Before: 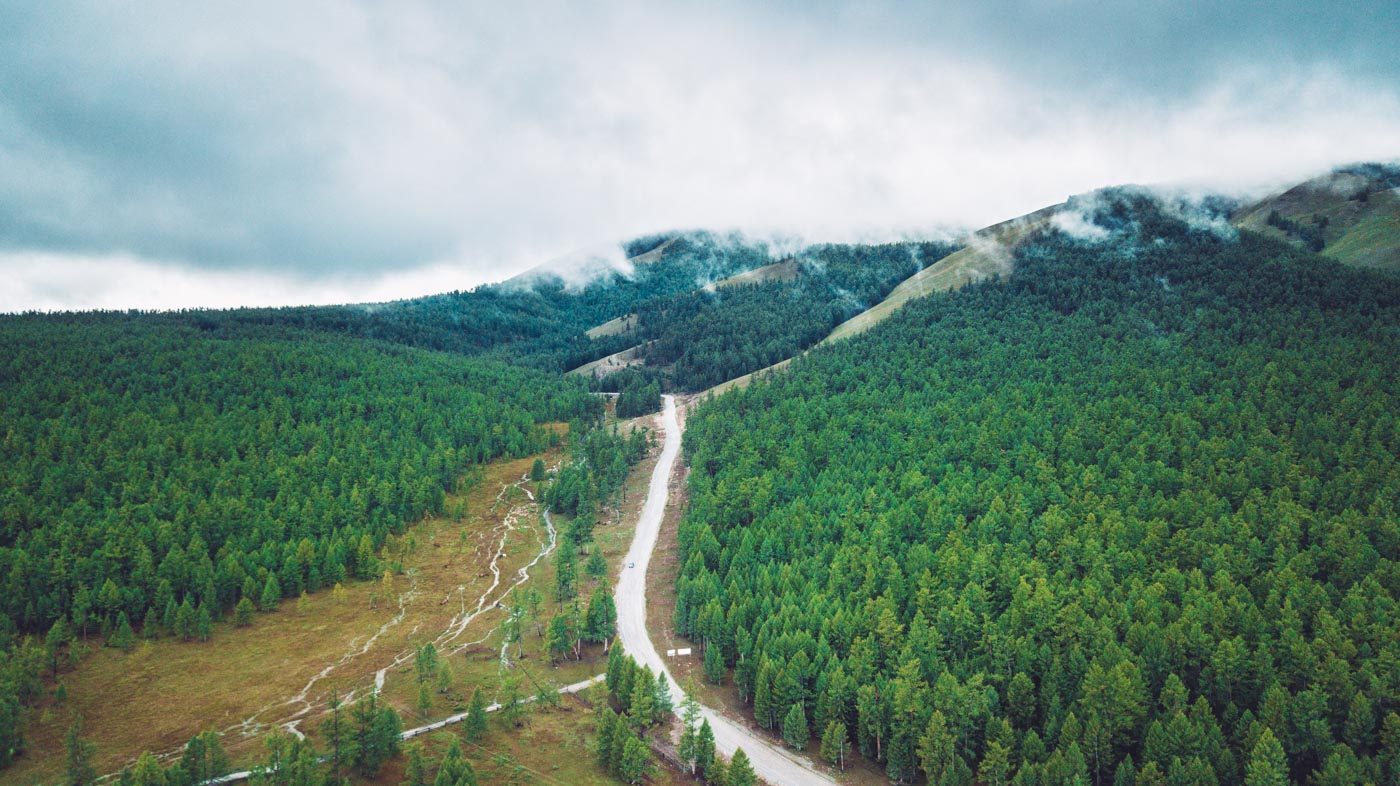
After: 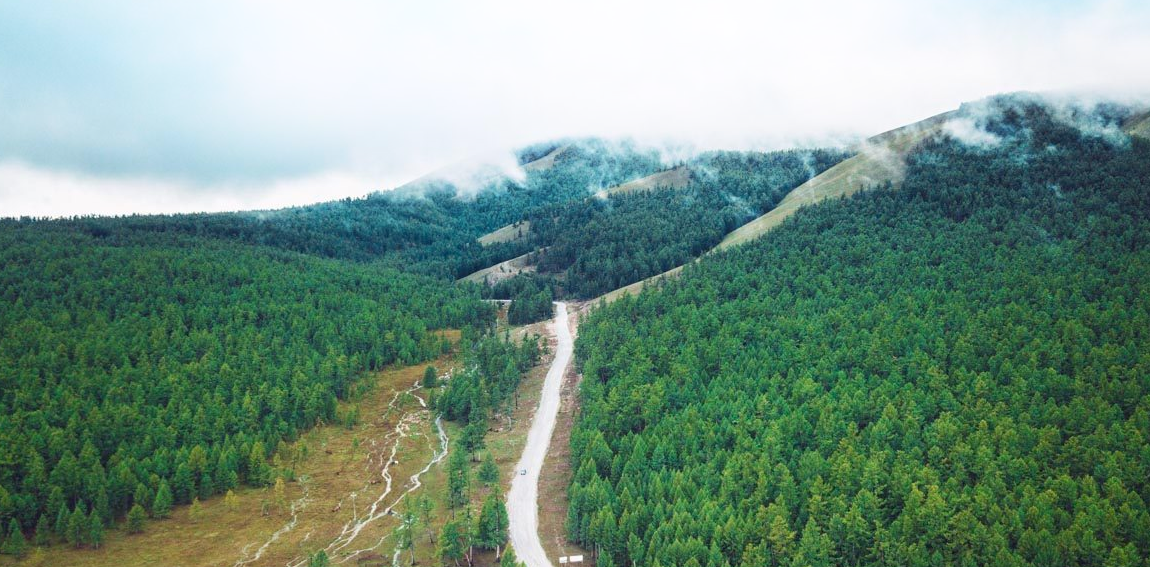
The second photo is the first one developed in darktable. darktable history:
shadows and highlights: shadows -52.97, highlights 86.87, soften with gaussian
crop: left 7.758%, top 11.89%, right 10.042%, bottom 15.466%
exposure: black level correction 0.002, compensate exposure bias true, compensate highlight preservation false
